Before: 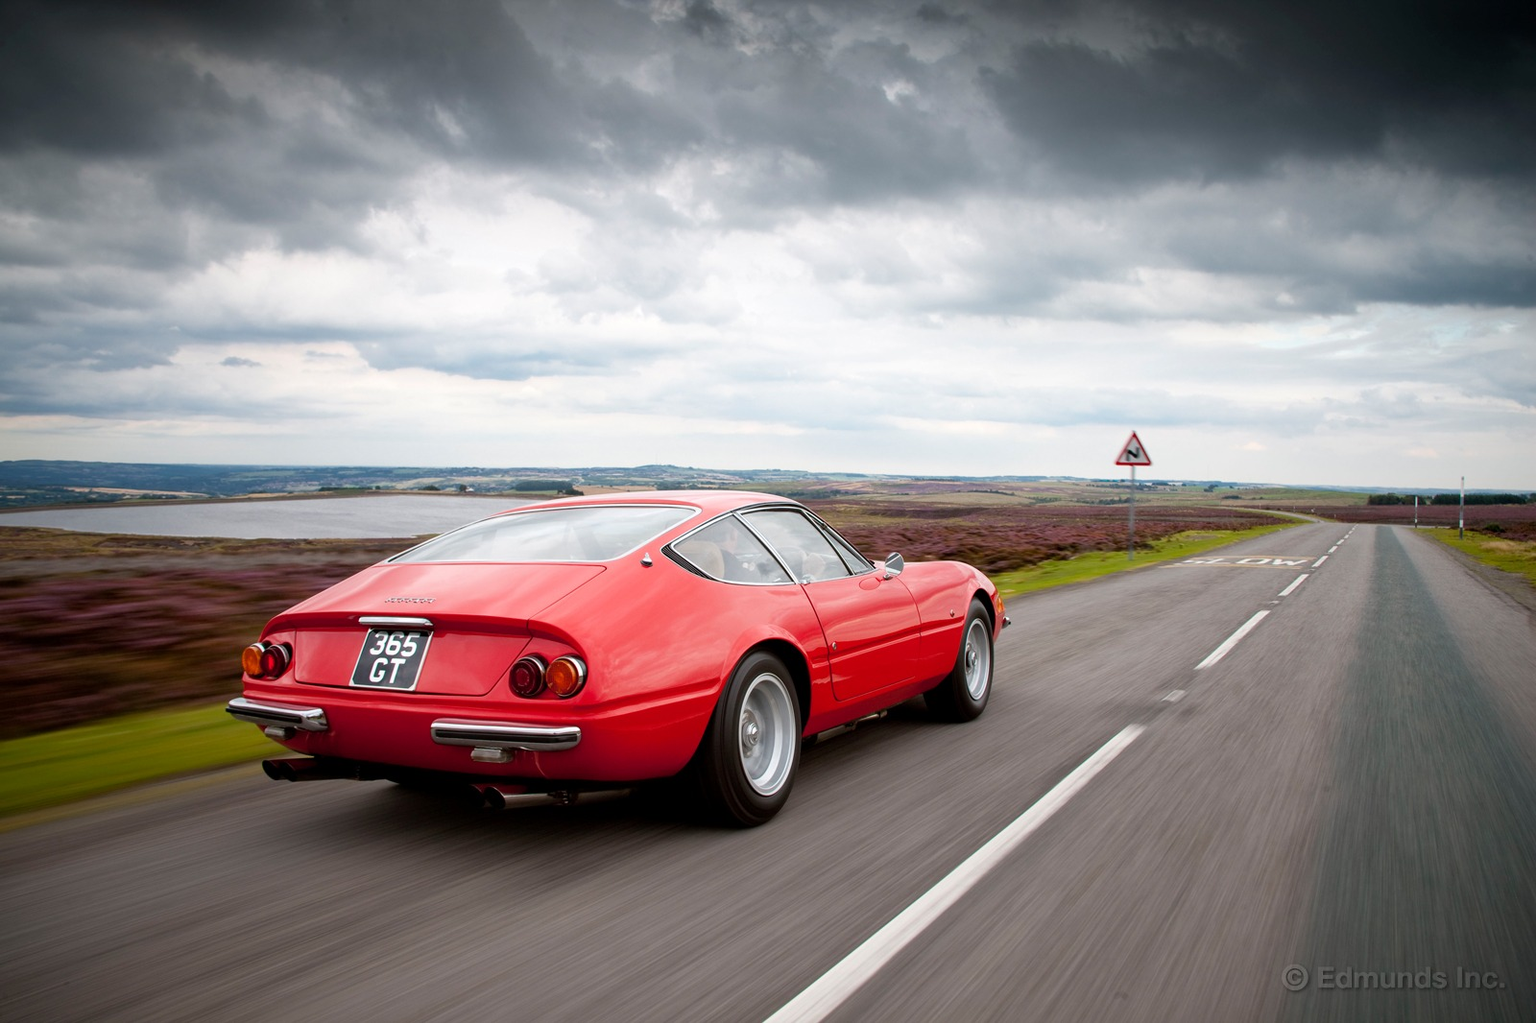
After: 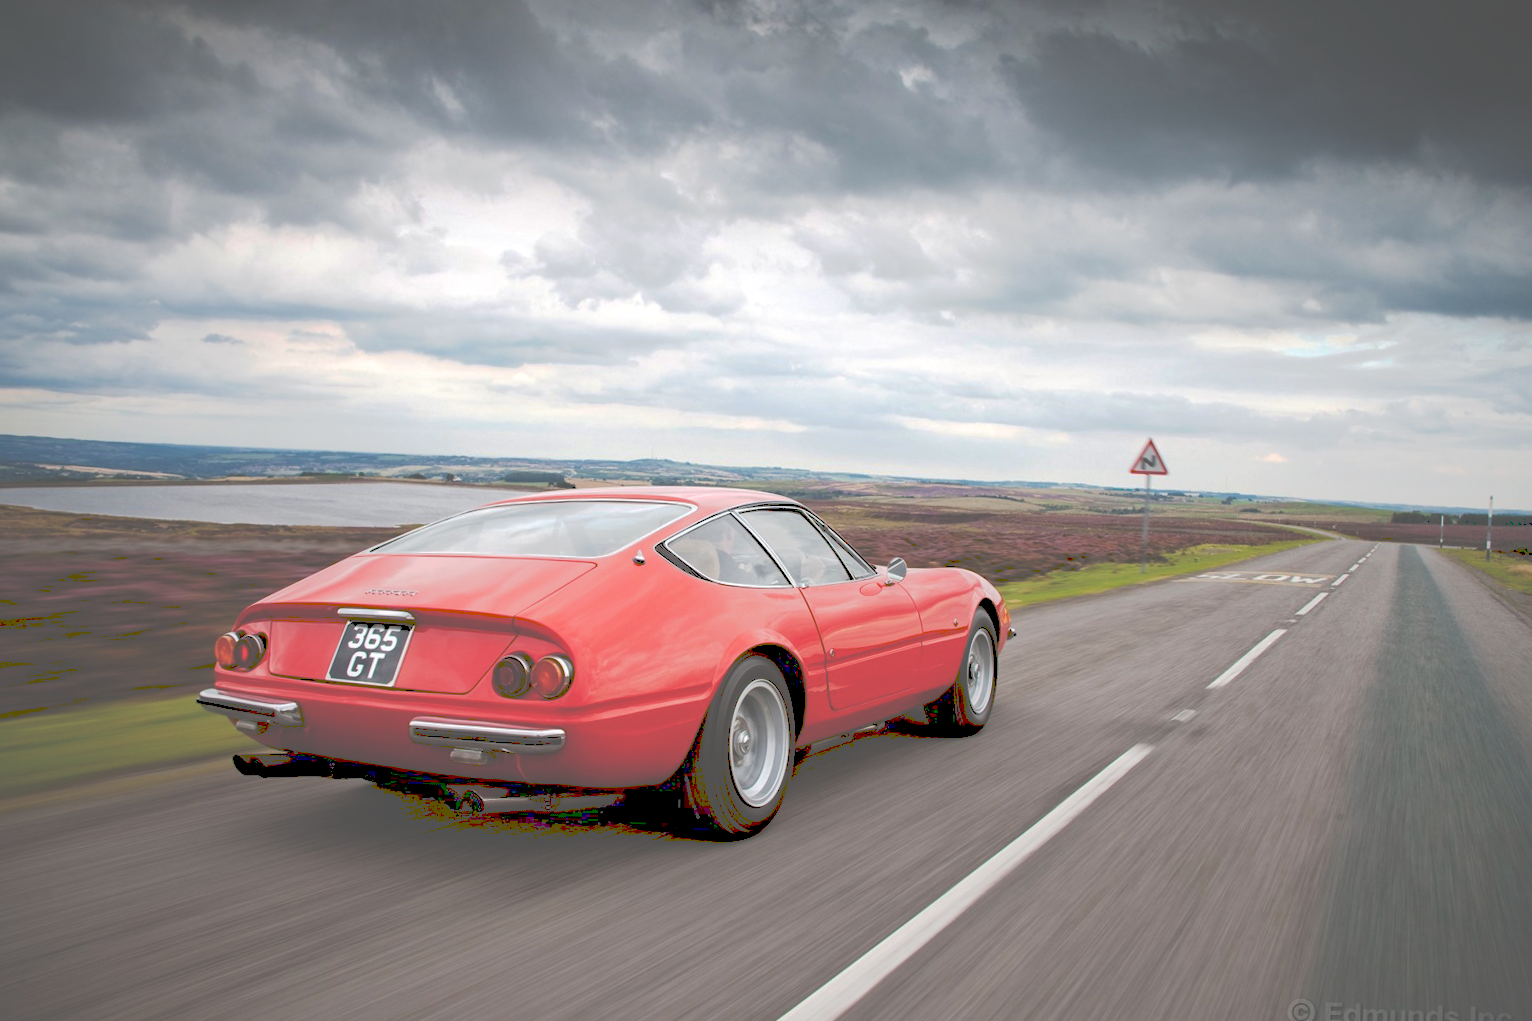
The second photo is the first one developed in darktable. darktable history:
crop and rotate: angle -1.69°
haze removal: strength 0.29, distance 0.25, compatibility mode true, adaptive false
tone curve: curves: ch0 [(0, 0) (0.003, 0.346) (0.011, 0.346) (0.025, 0.346) (0.044, 0.35) (0.069, 0.354) (0.1, 0.361) (0.136, 0.368) (0.177, 0.381) (0.224, 0.395) (0.277, 0.421) (0.335, 0.458) (0.399, 0.502) (0.468, 0.556) (0.543, 0.617) (0.623, 0.685) (0.709, 0.748) (0.801, 0.814) (0.898, 0.865) (1, 1)], preserve colors none
